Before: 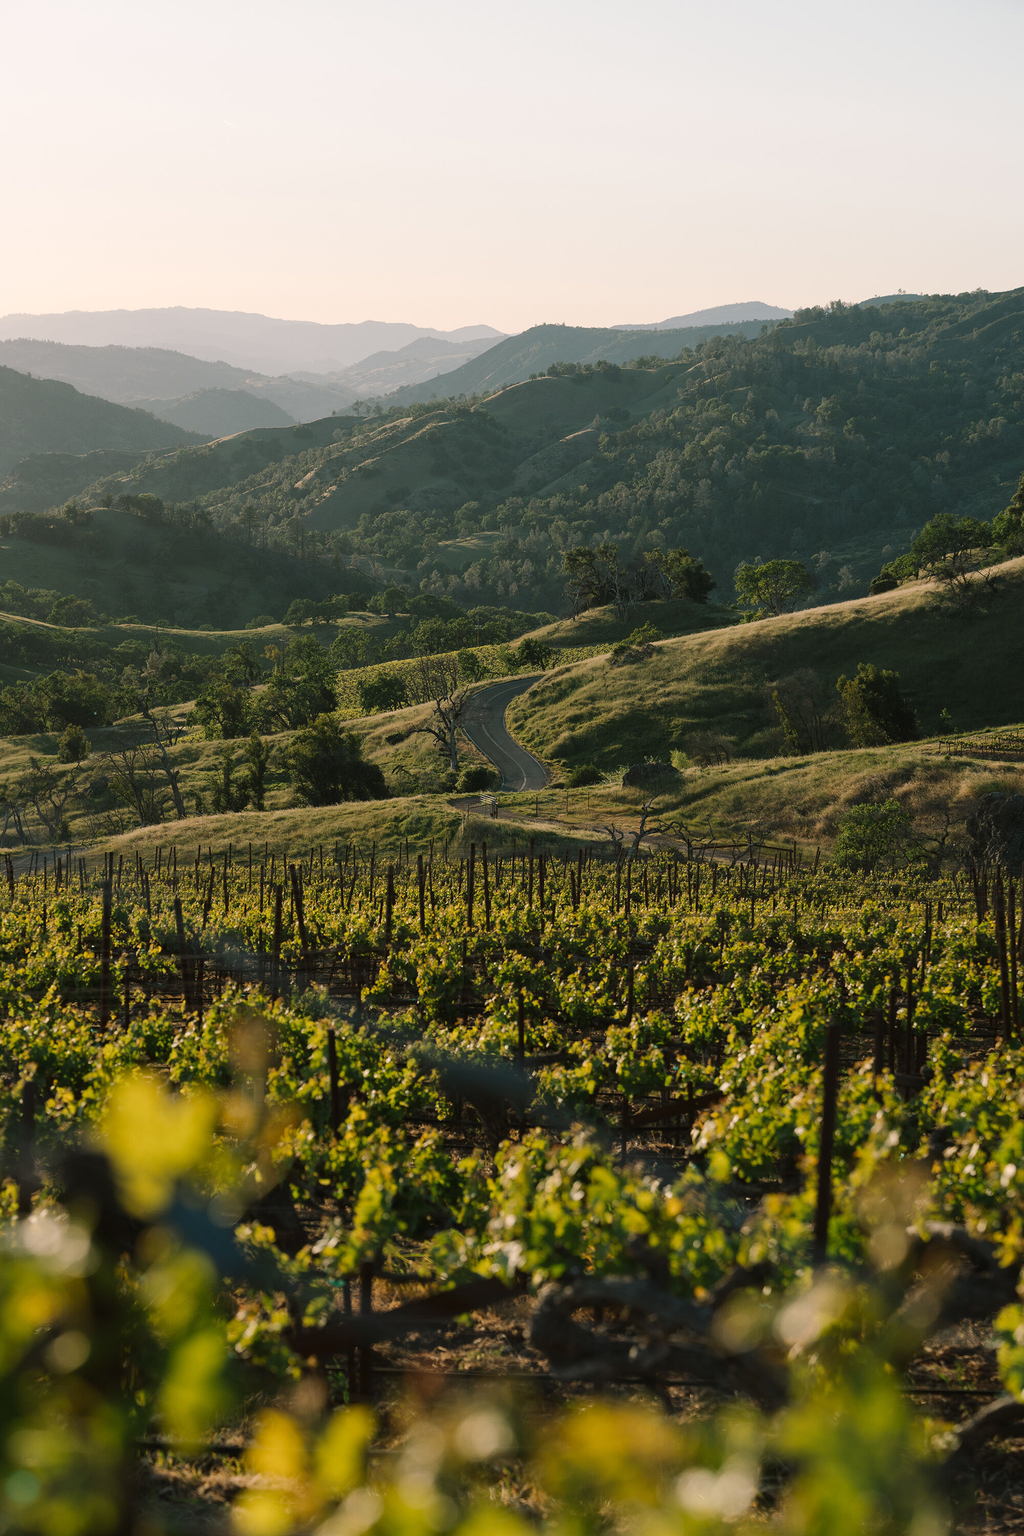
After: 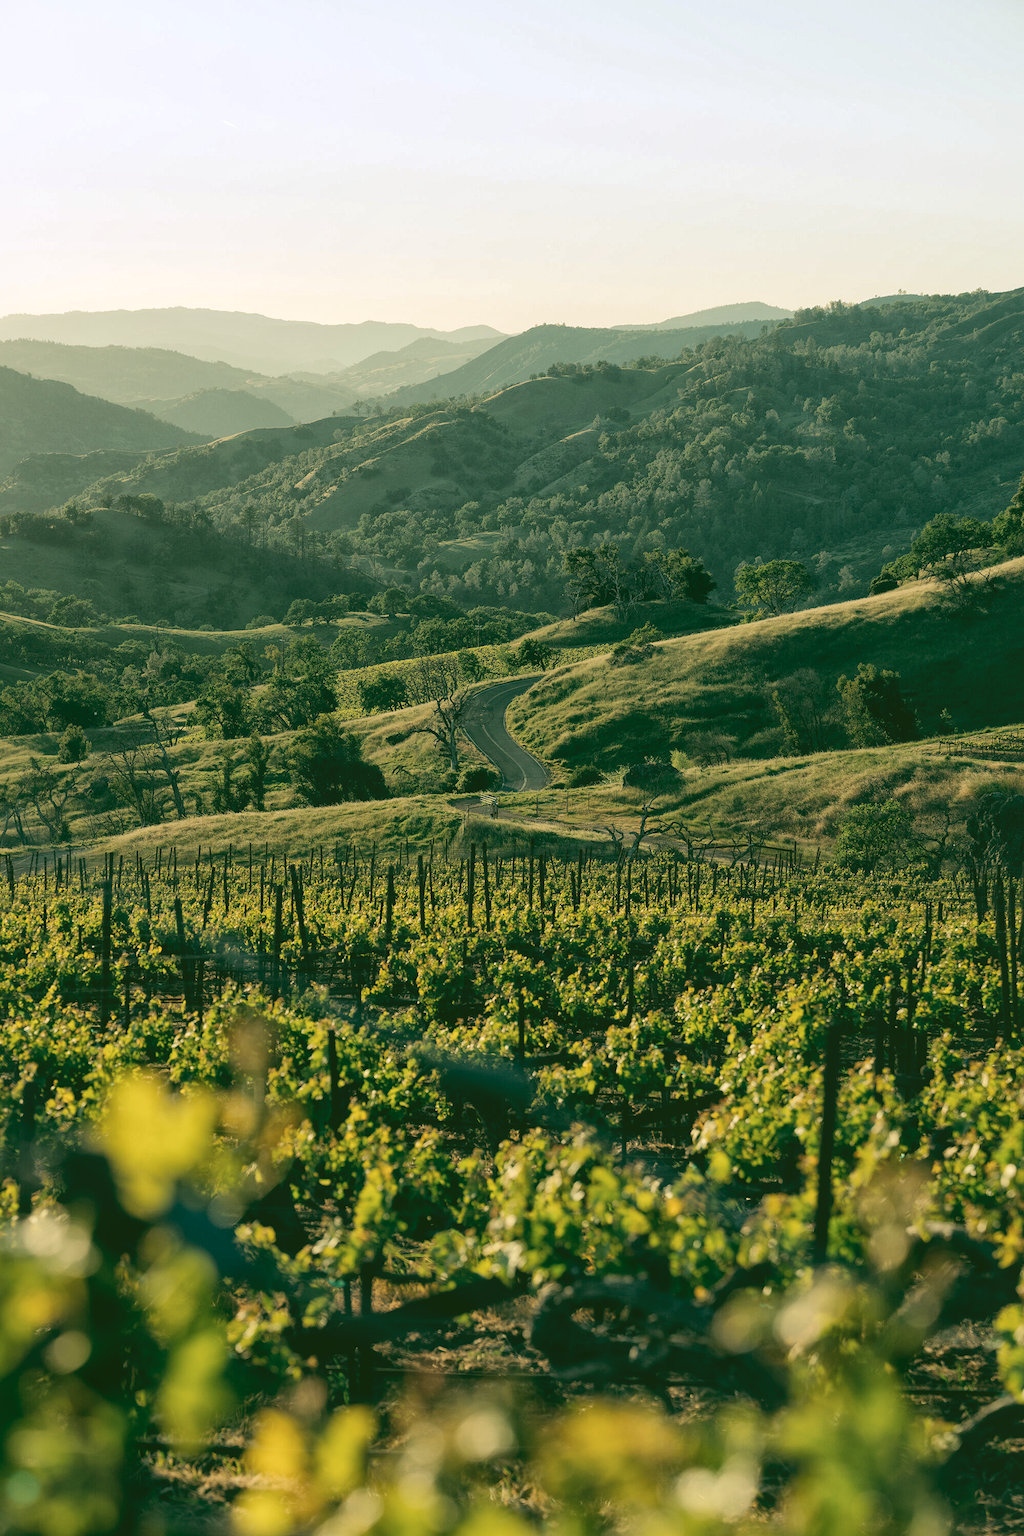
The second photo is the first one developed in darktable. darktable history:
rgb curve: curves: ch0 [(0.123, 0.061) (0.995, 0.887)]; ch1 [(0.06, 0.116) (1, 0.906)]; ch2 [(0, 0) (0.824, 0.69) (1, 1)], mode RGB, independent channels, compensate middle gray true
contrast brightness saturation: contrast -0.02, brightness -0.01, saturation 0.03
global tonemap: drago (1, 100), detail 1
